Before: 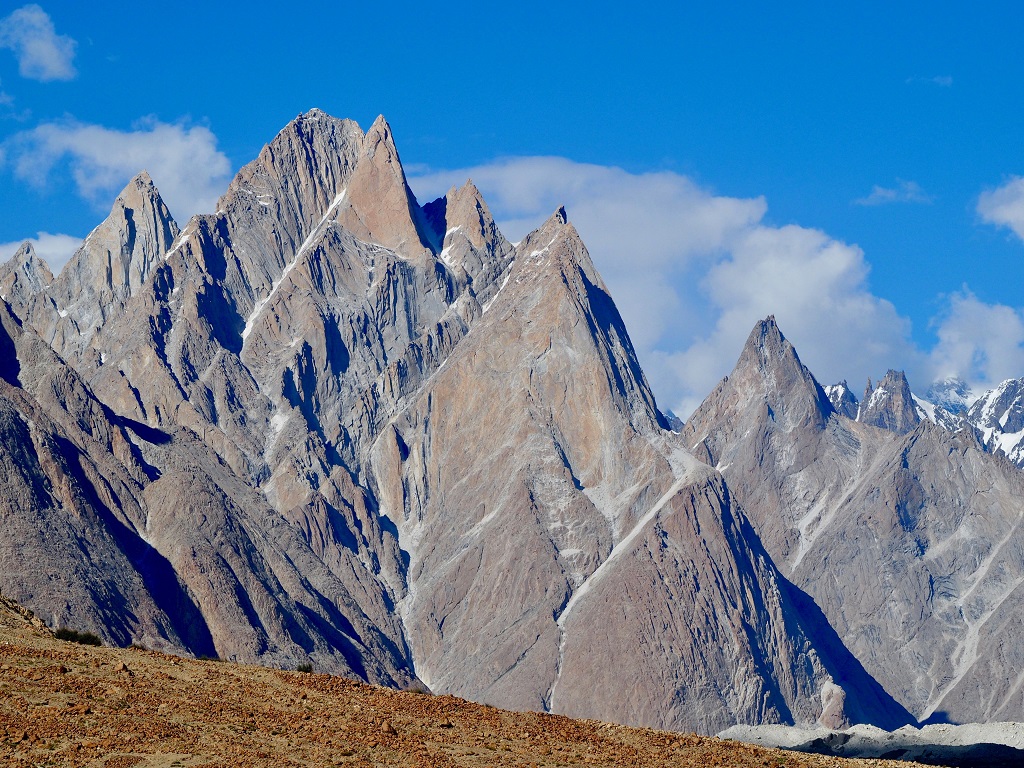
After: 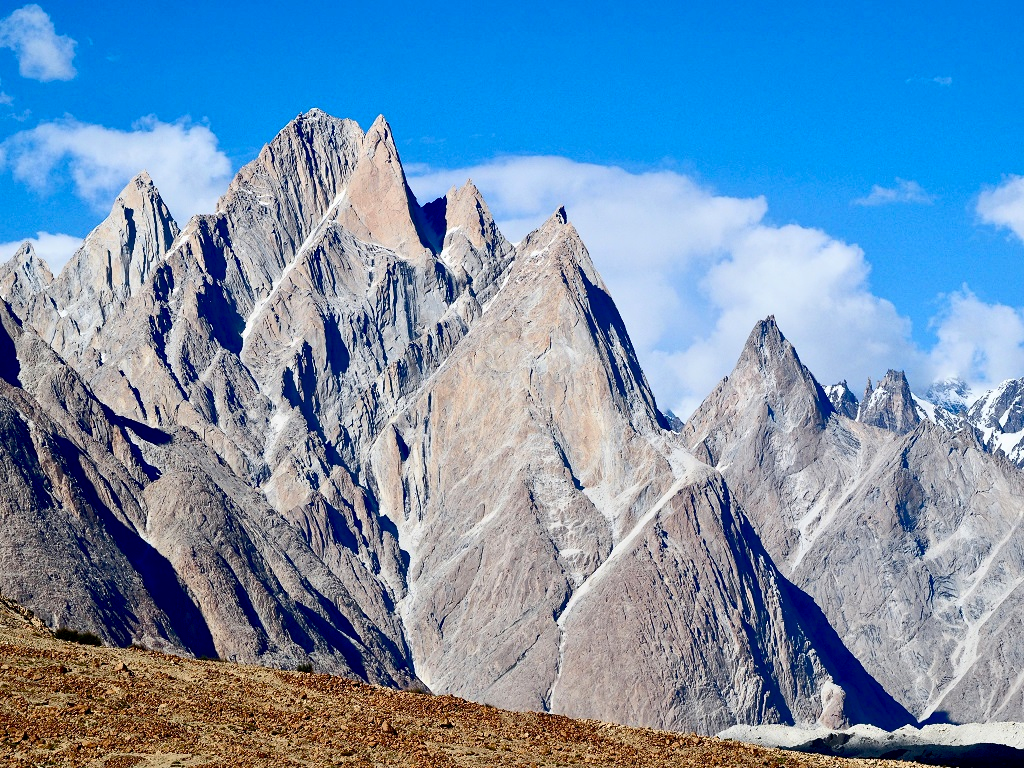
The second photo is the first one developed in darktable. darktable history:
color balance rgb: on, module defaults
shadows and highlights: shadows 25, highlights -25
contrast brightness saturation: contrast 0.39, brightness 0.1
